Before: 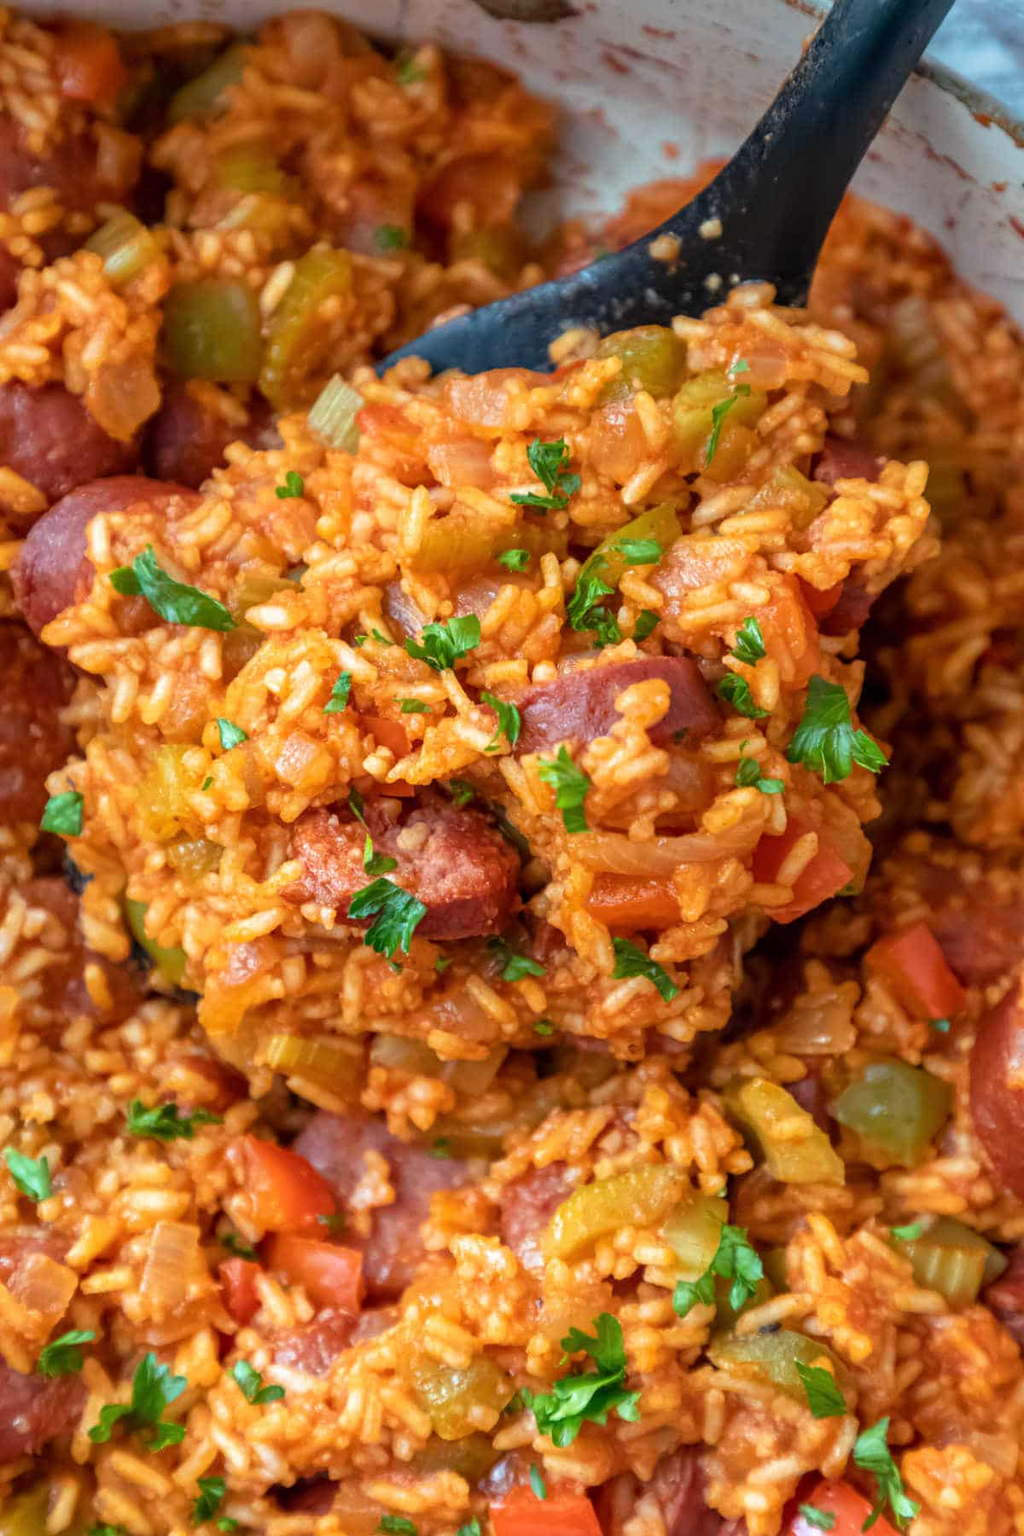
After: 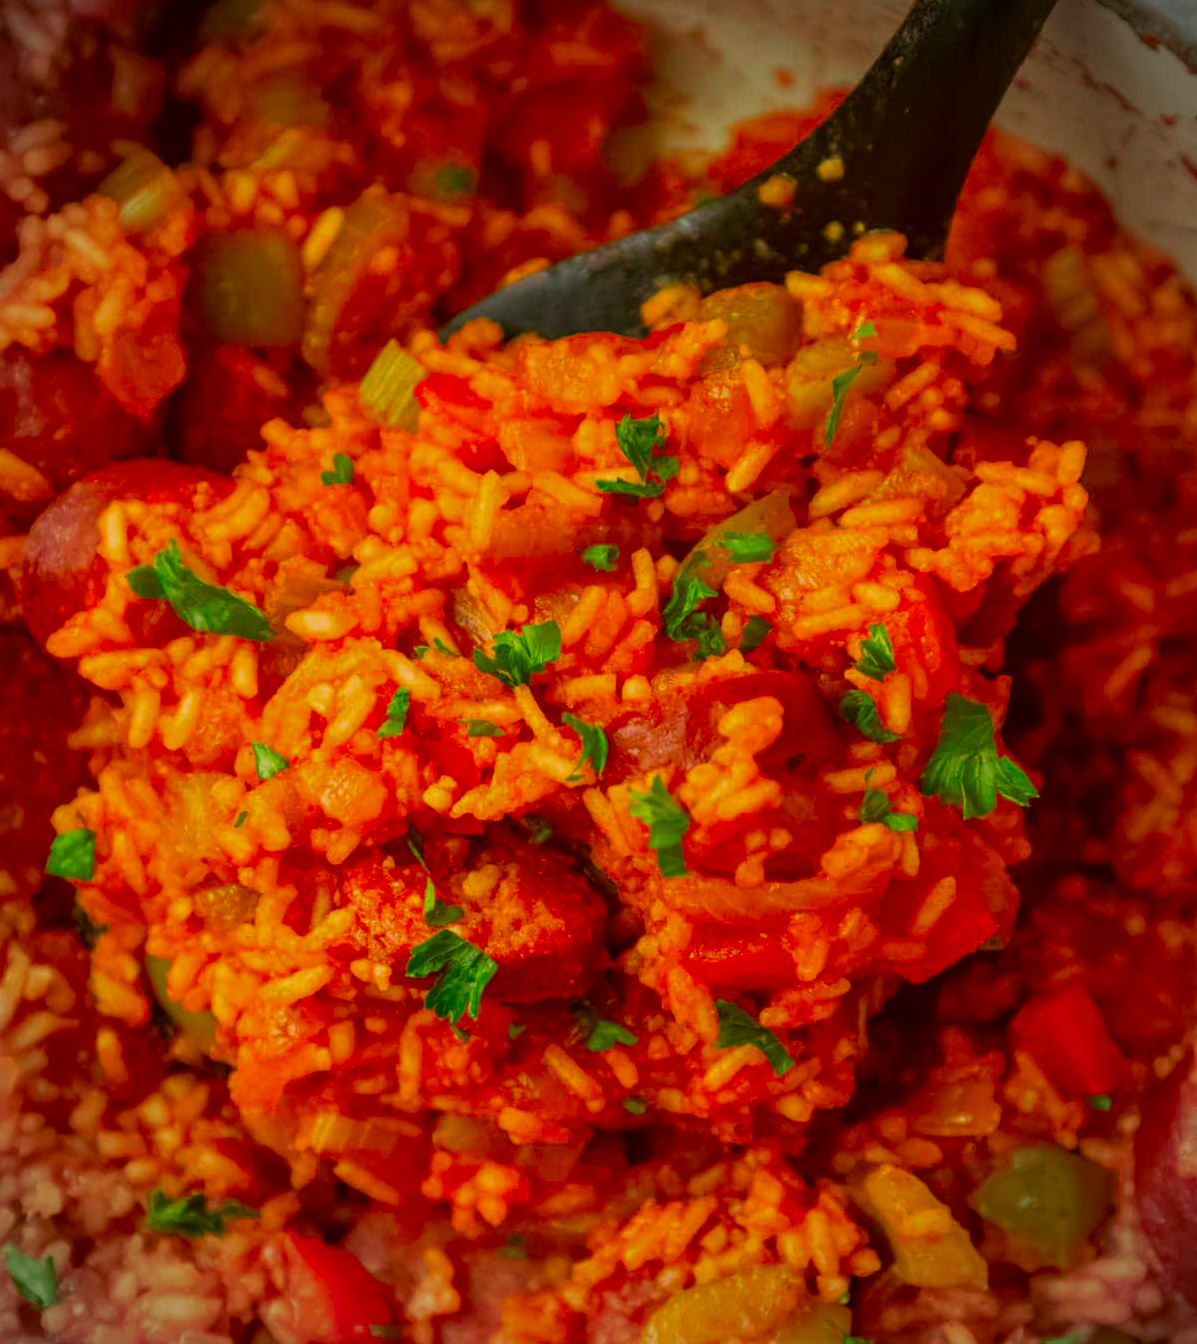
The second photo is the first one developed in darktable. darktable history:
crop: left 0.205%, top 5.505%, bottom 19.798%
vignetting: fall-off start 79.71%
exposure: black level correction 0, exposure -0.835 EV, compensate highlight preservation false
color correction: highlights a* 10.78, highlights b* 29.8, shadows a* 2.76, shadows b* 17.79, saturation 1.72
